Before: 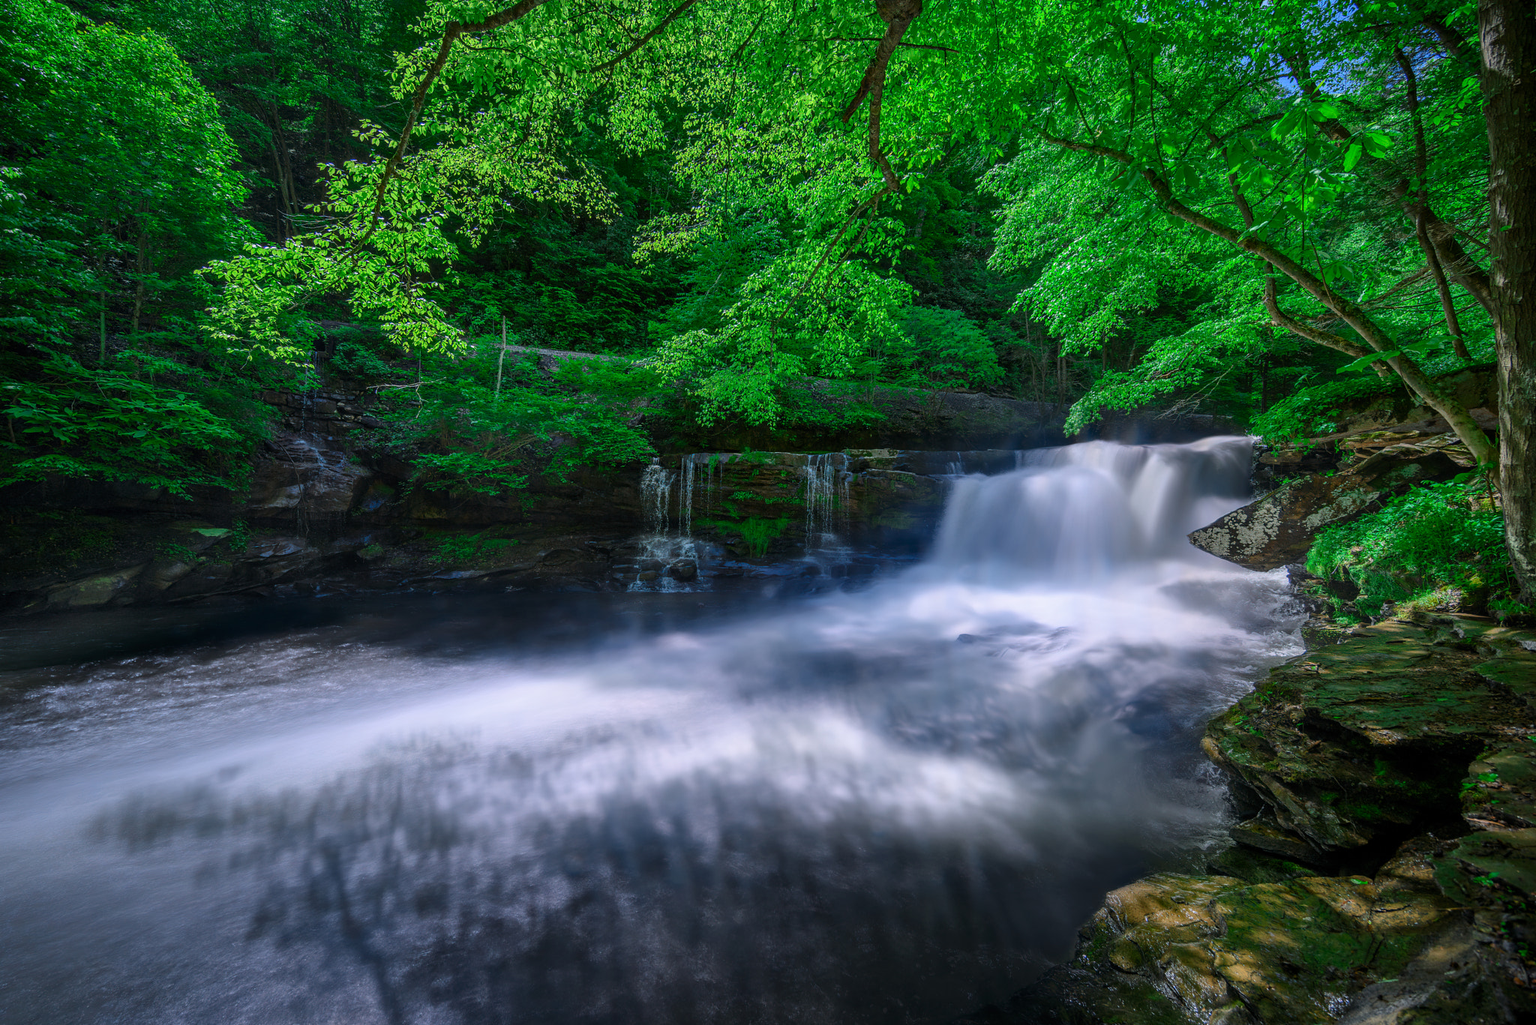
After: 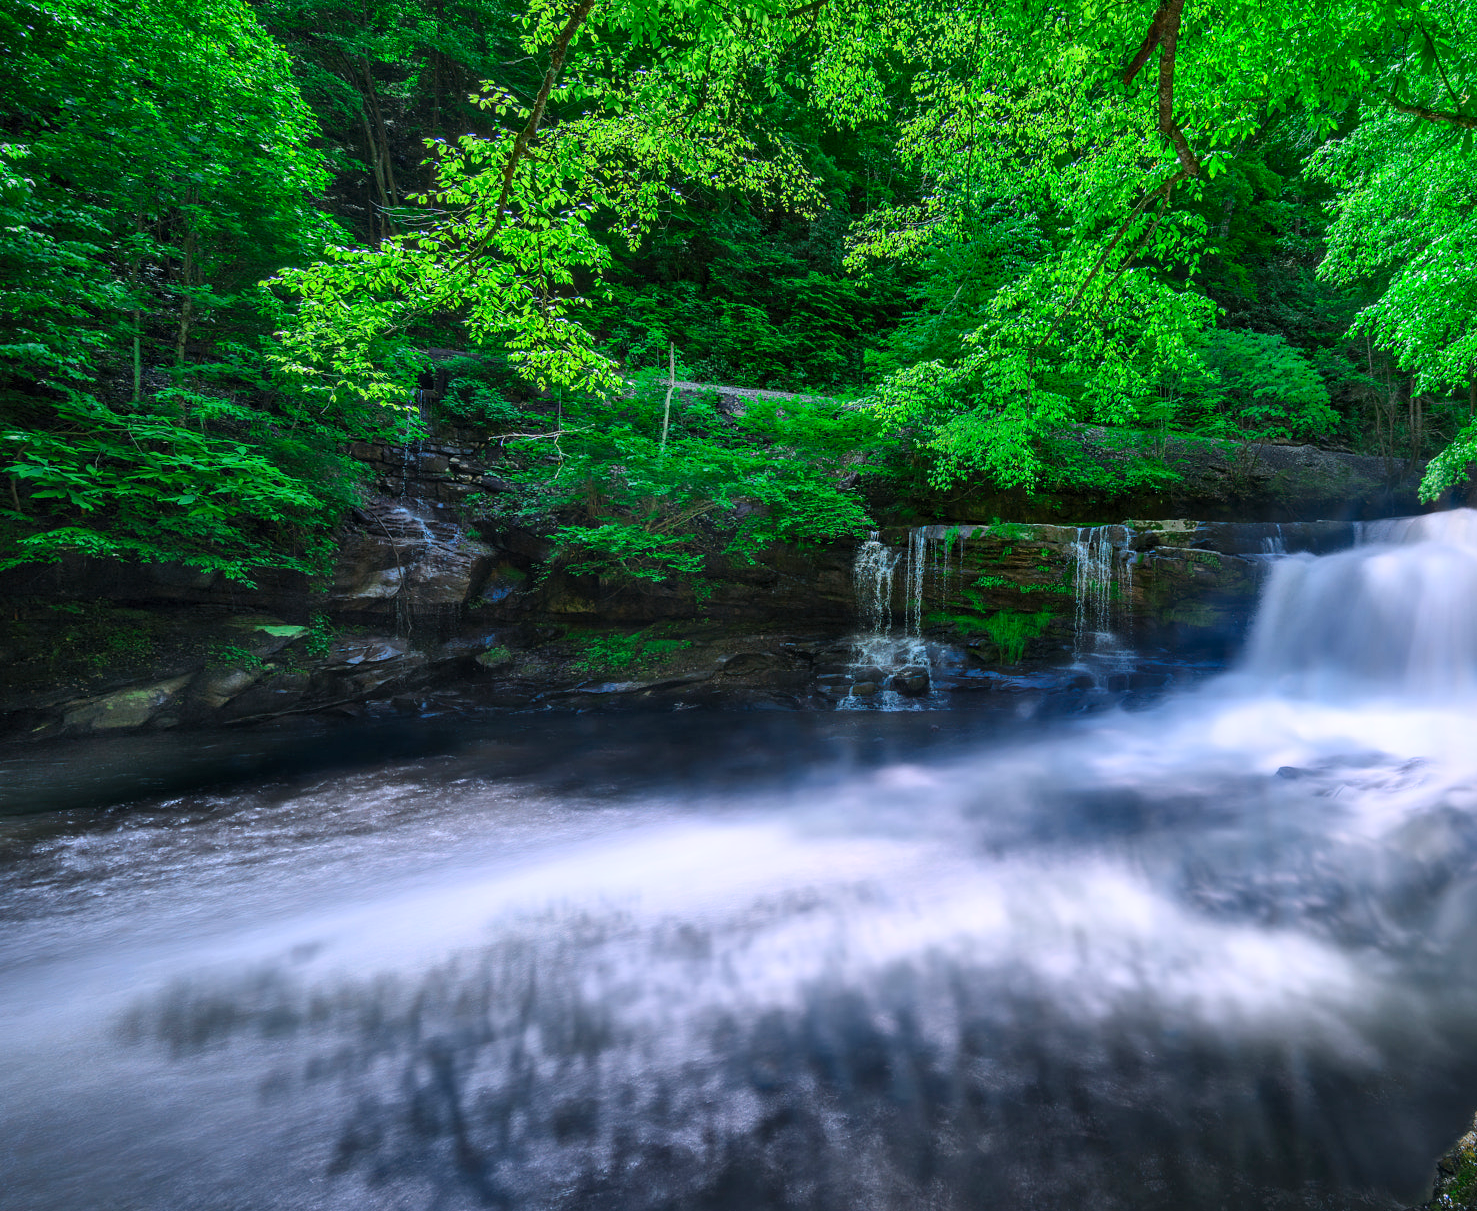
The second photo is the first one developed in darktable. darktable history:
contrast brightness saturation: contrast 0.201, brightness 0.164, saturation 0.225
crop: top 5.782%, right 27.866%, bottom 5.573%
shadows and highlights: shadows 37.81, highlights -26.64, soften with gaussian
local contrast: mode bilateral grid, contrast 19, coarseness 50, detail 120%, midtone range 0.2
